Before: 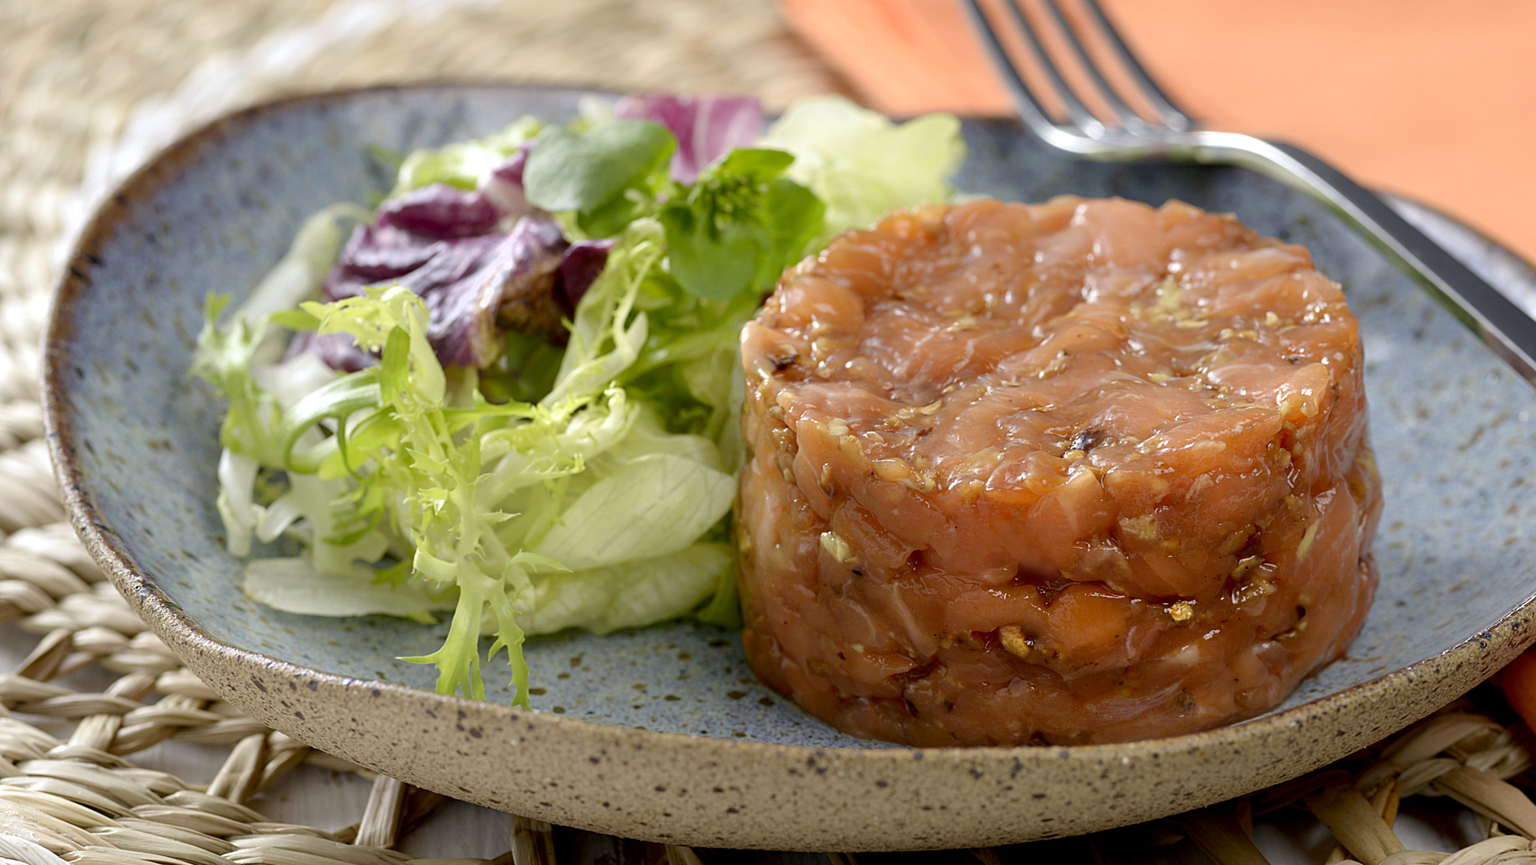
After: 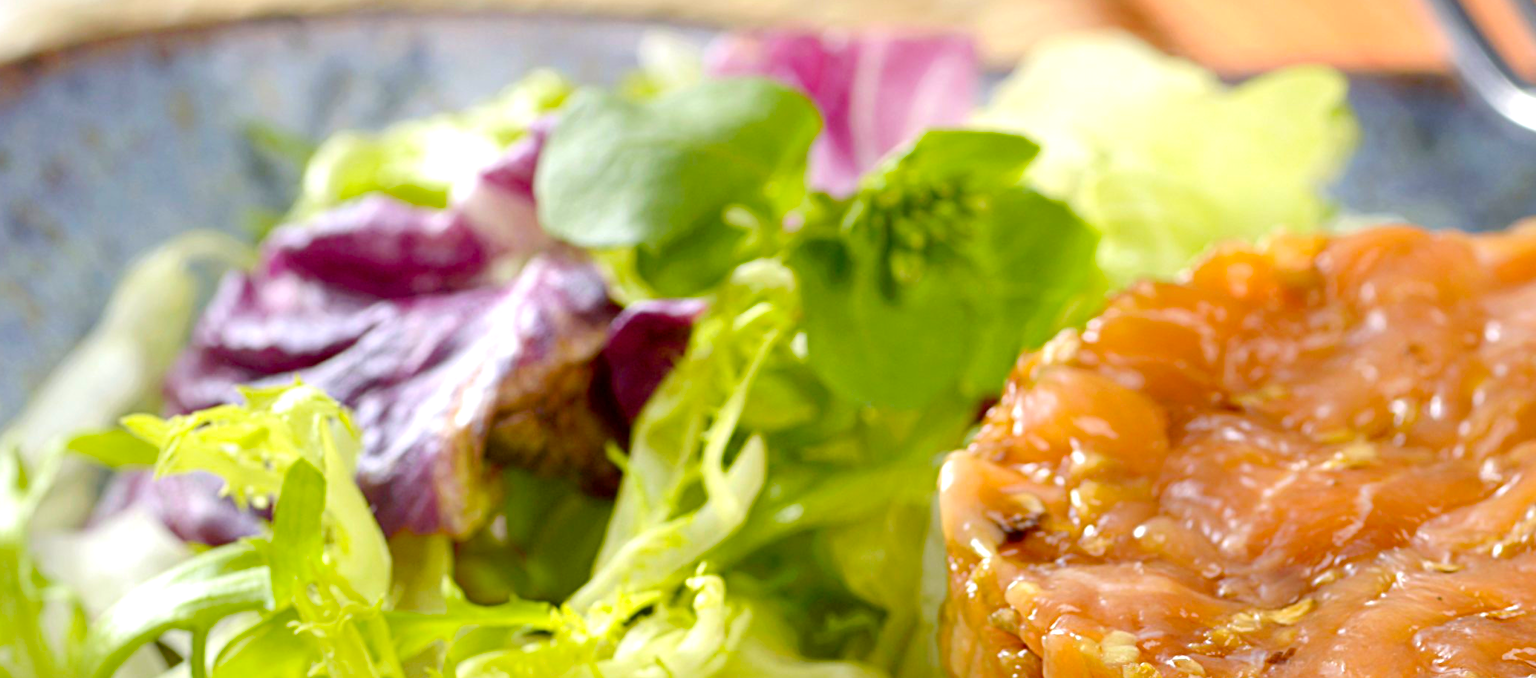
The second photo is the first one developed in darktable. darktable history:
color balance rgb: perceptual saturation grading › global saturation 30%, global vibrance 20%
levels: levels [0, 0.435, 0.917]
crop: left 15.306%, top 9.065%, right 30.789%, bottom 48.638%
